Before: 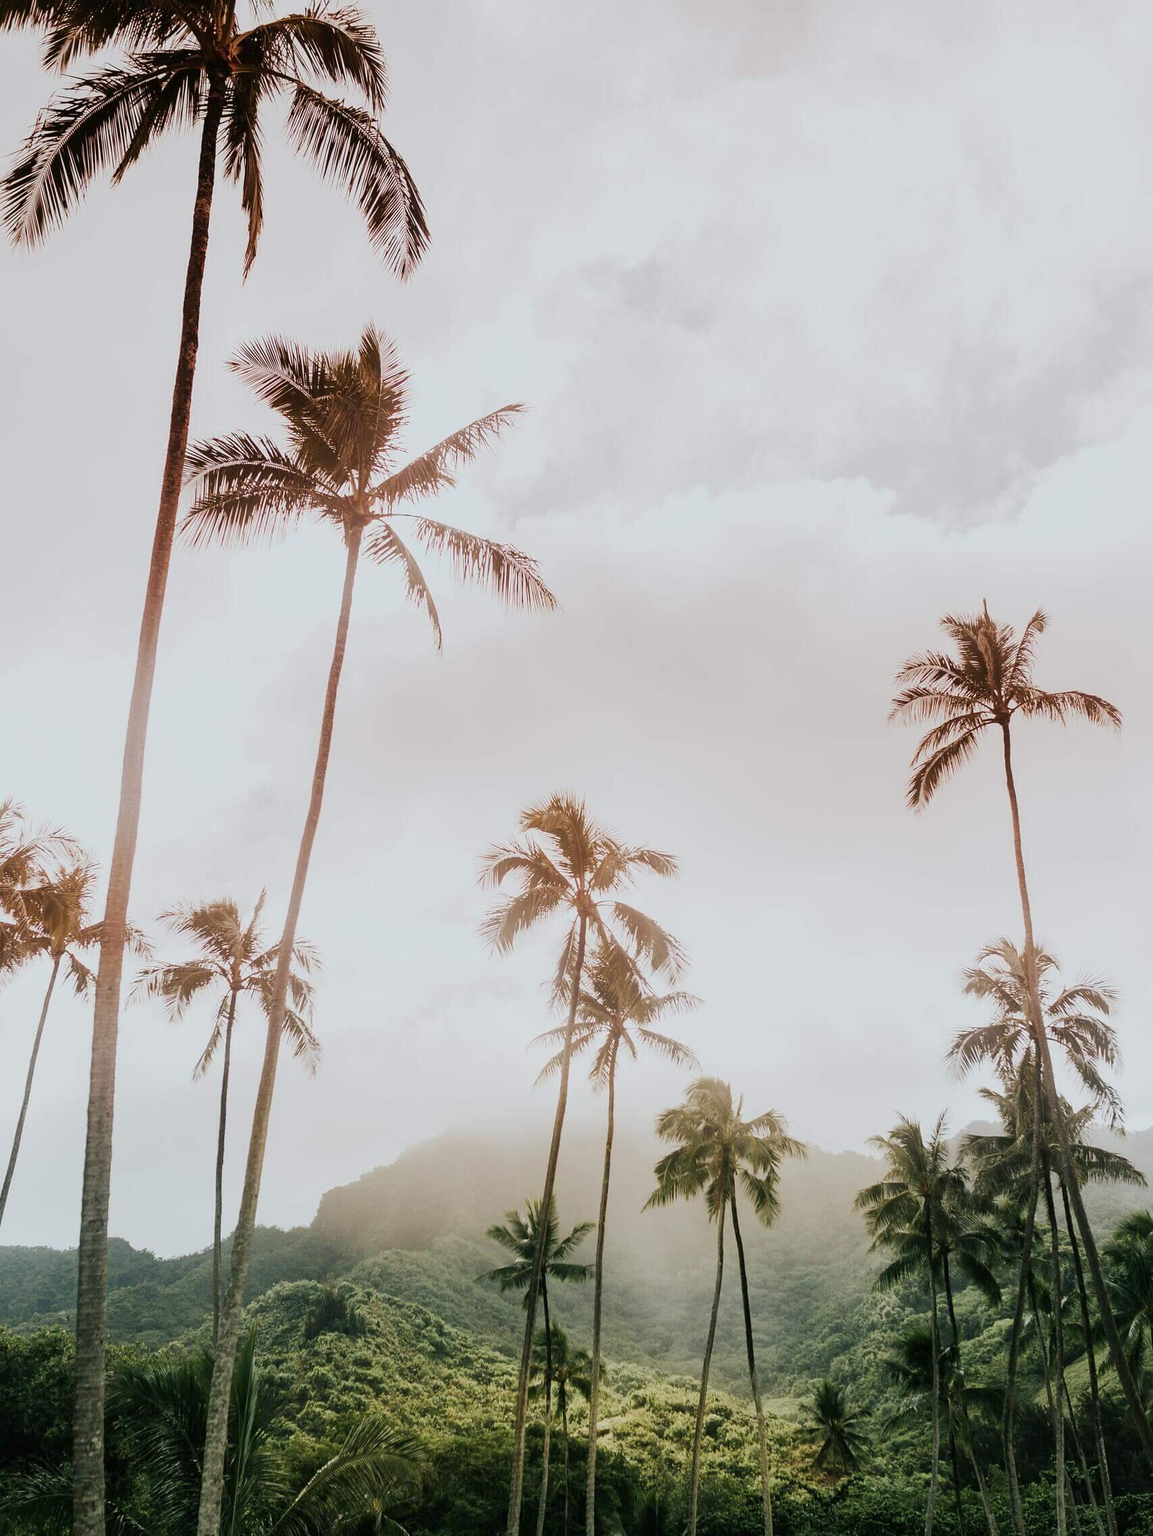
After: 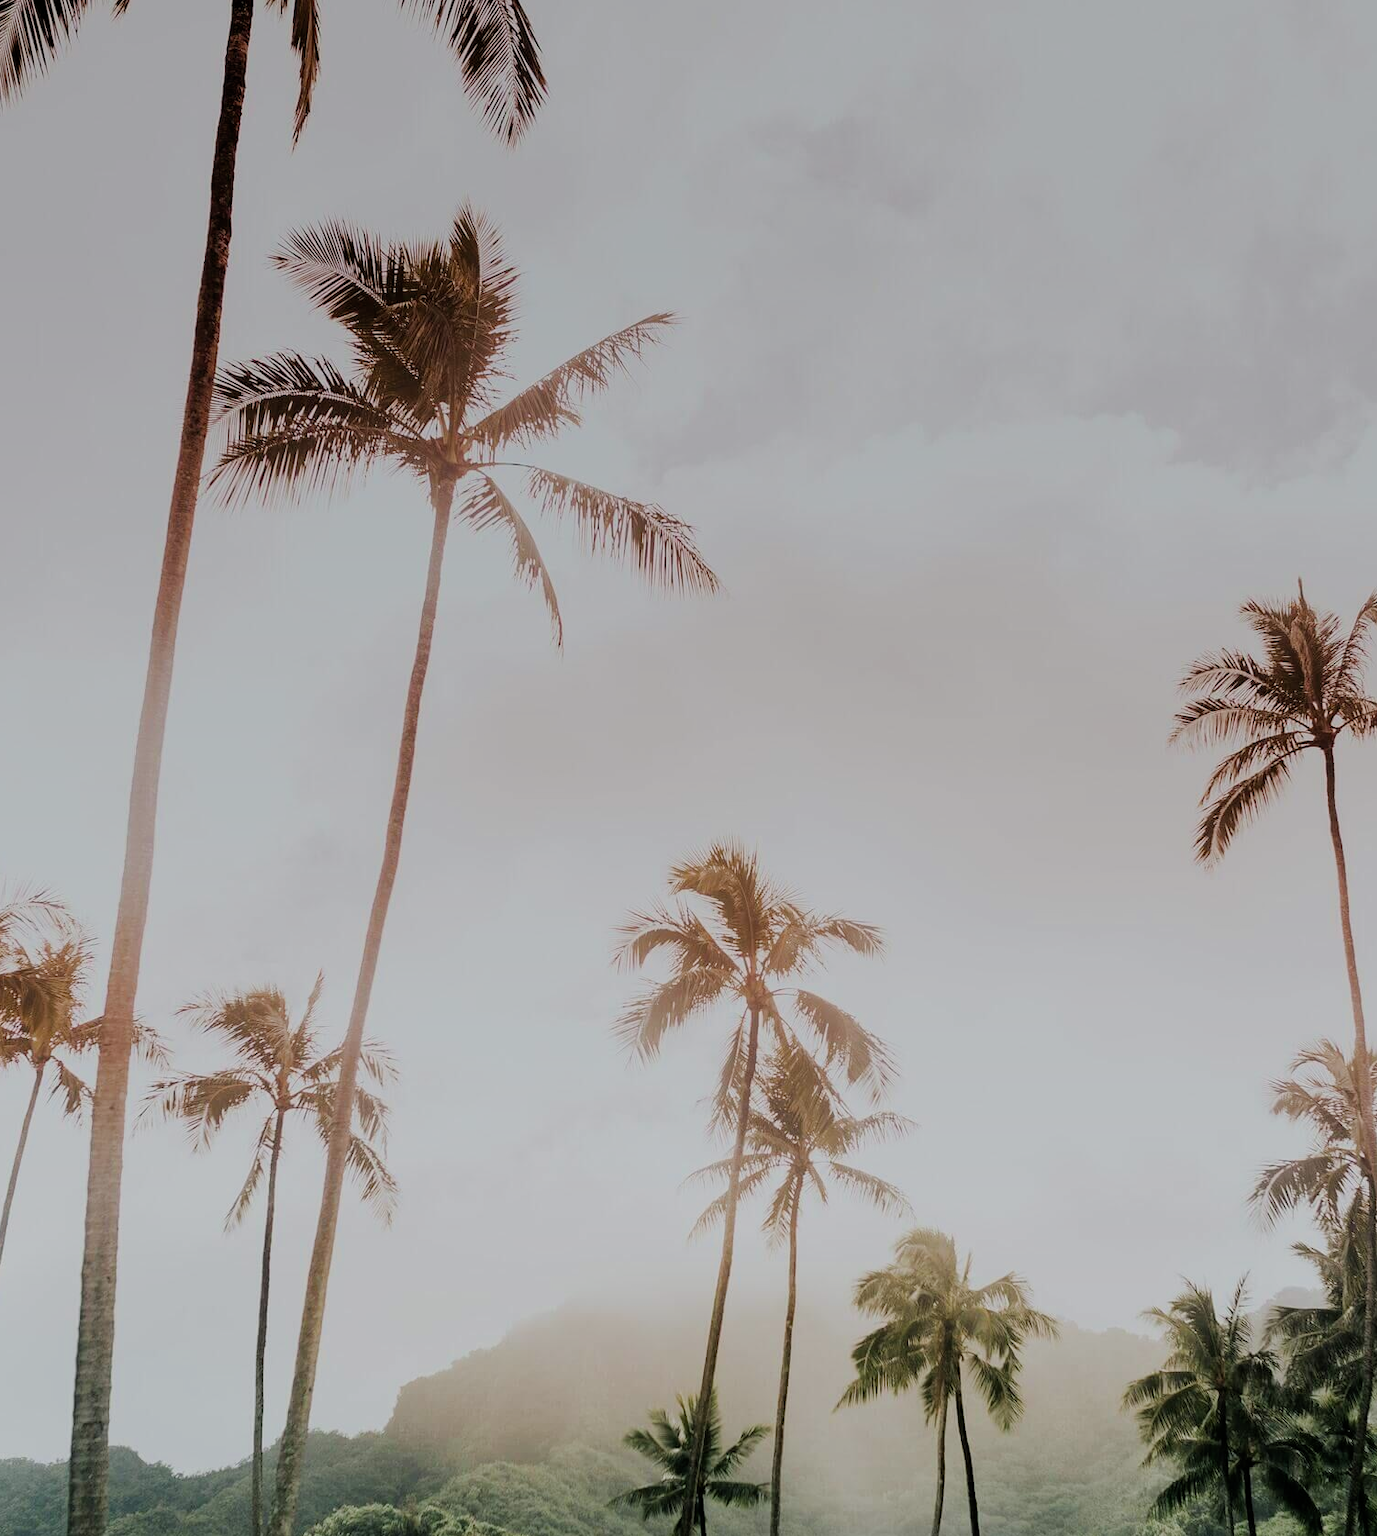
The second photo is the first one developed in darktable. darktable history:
crop and rotate: left 2.425%, top 11.305%, right 9.6%, bottom 15.08%
graduated density: on, module defaults
filmic rgb: black relative exposure -7.65 EV, white relative exposure 4.56 EV, hardness 3.61
